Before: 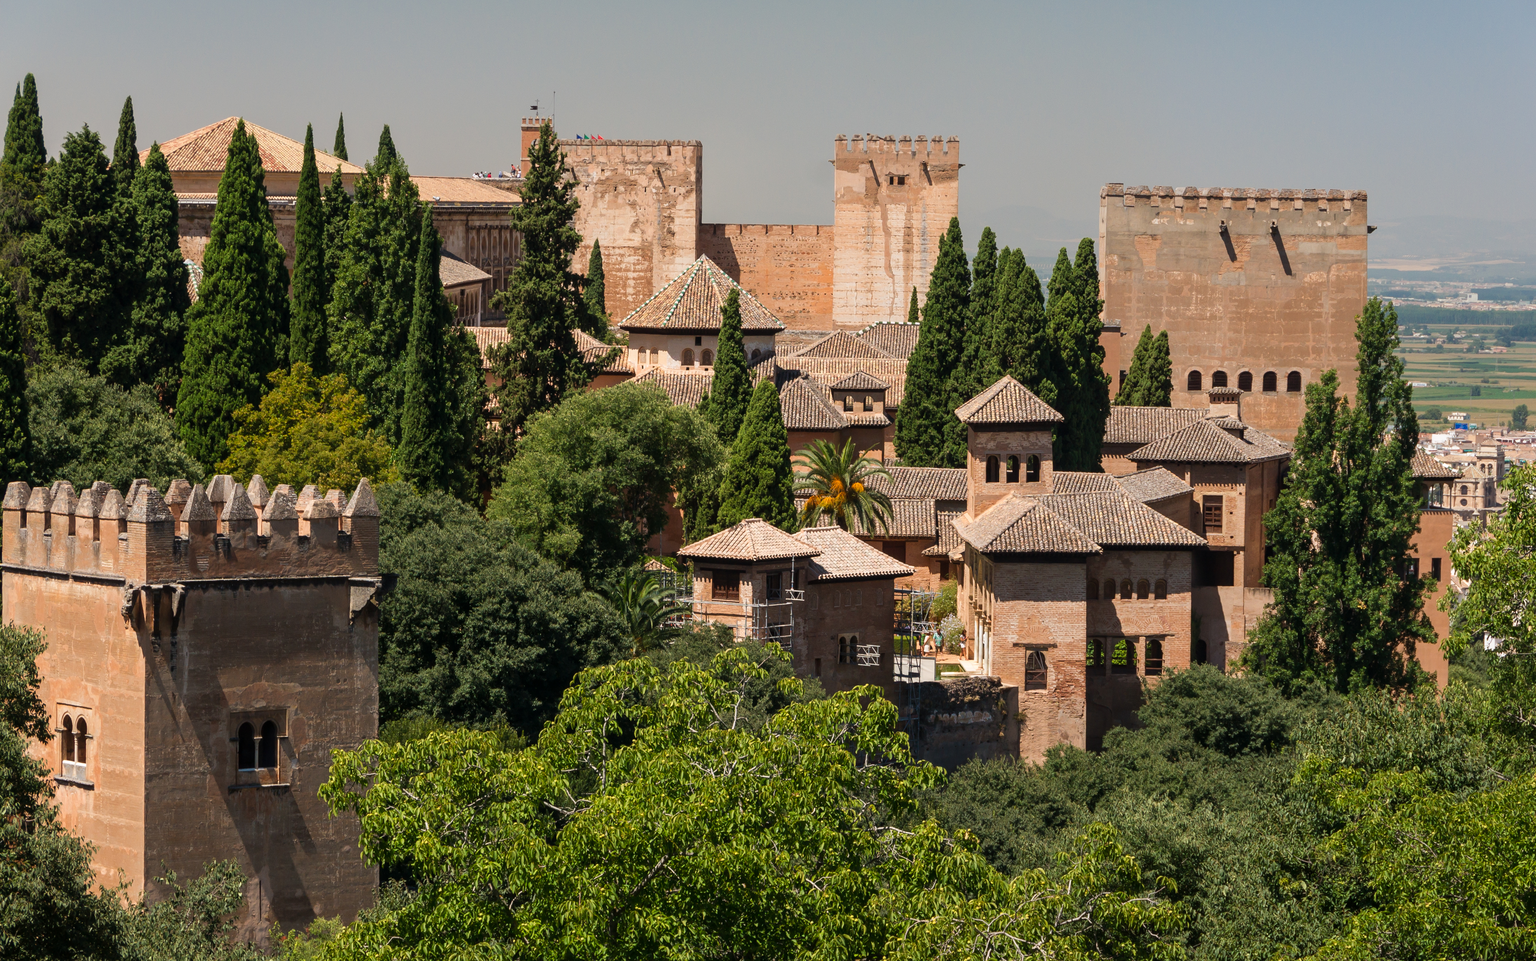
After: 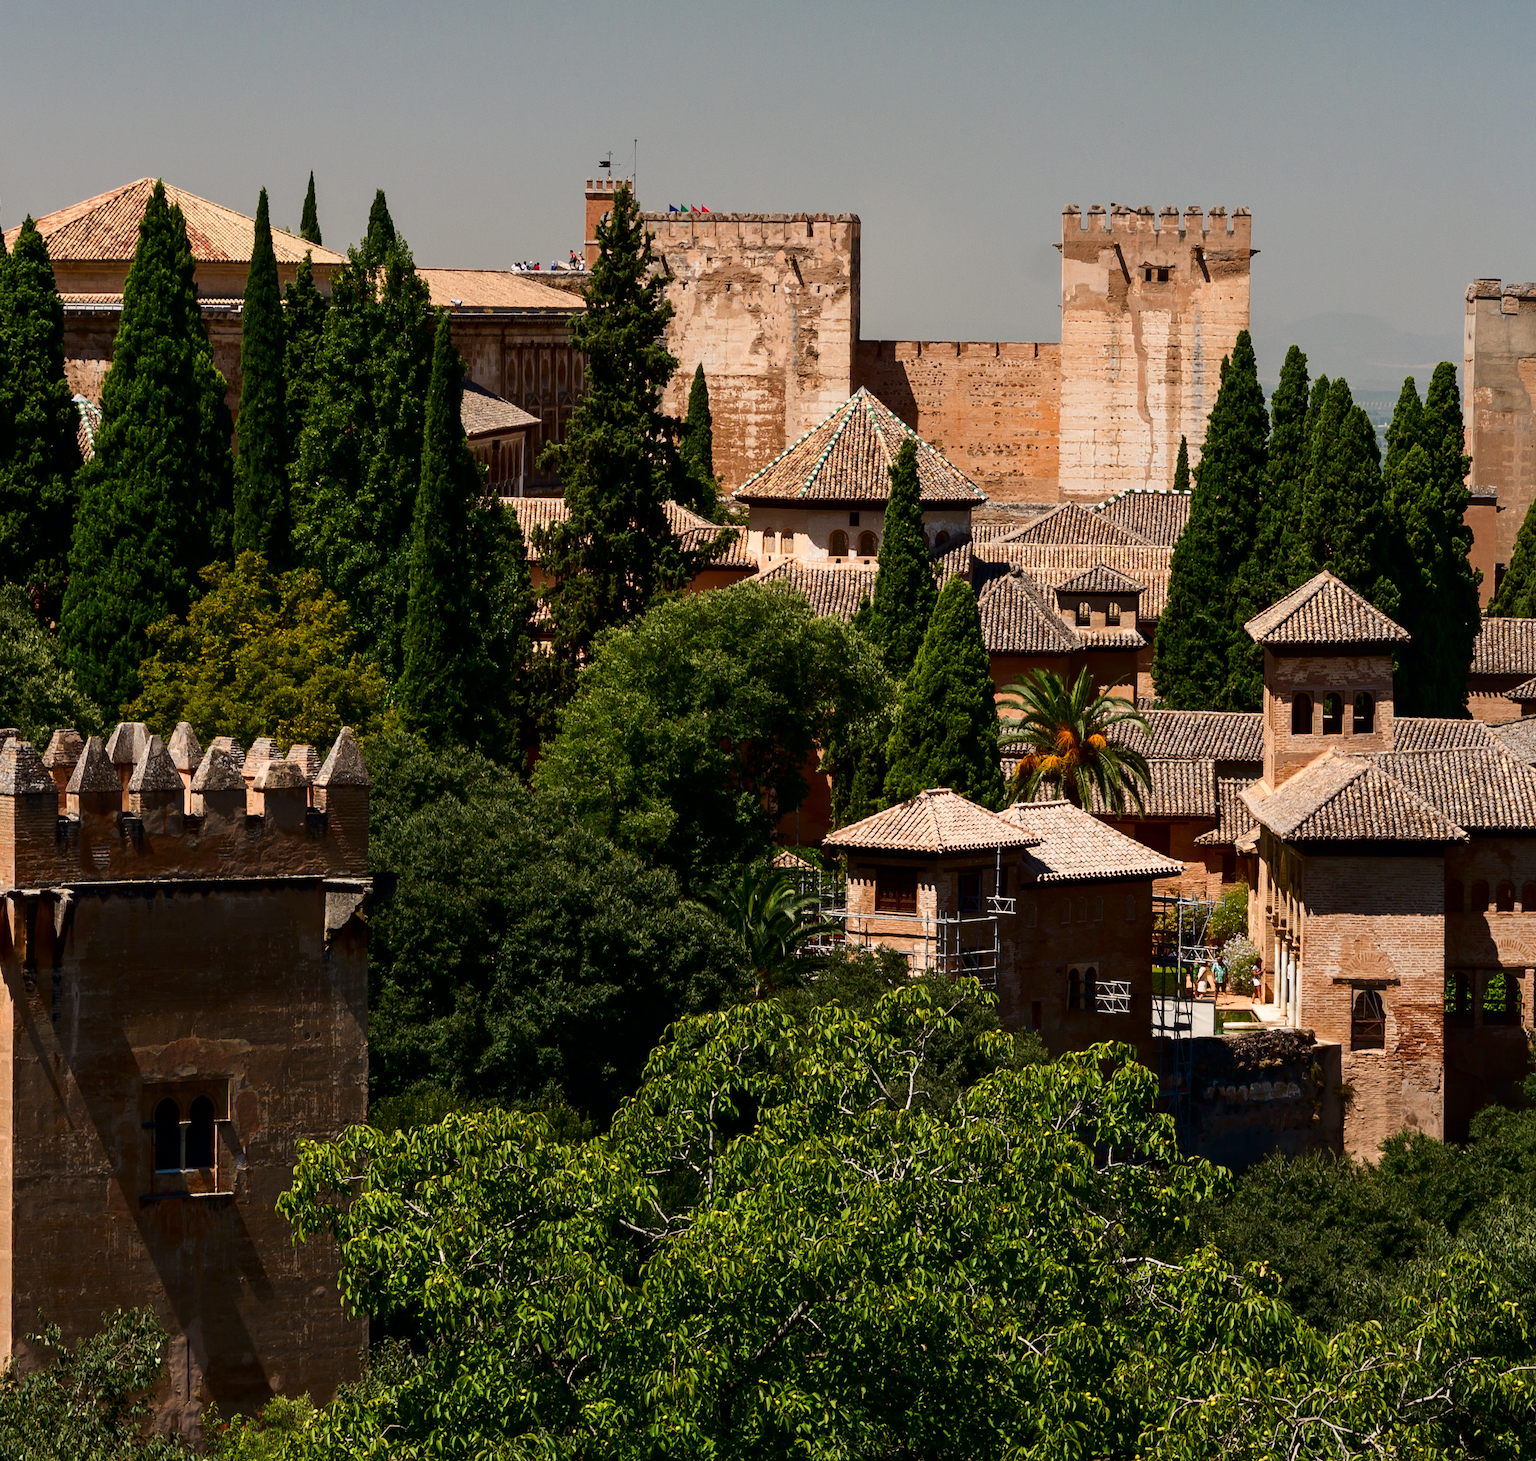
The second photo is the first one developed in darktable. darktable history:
contrast brightness saturation: contrast 0.193, brightness -0.22, saturation 0.109
crop and rotate: left 8.893%, right 25.335%
